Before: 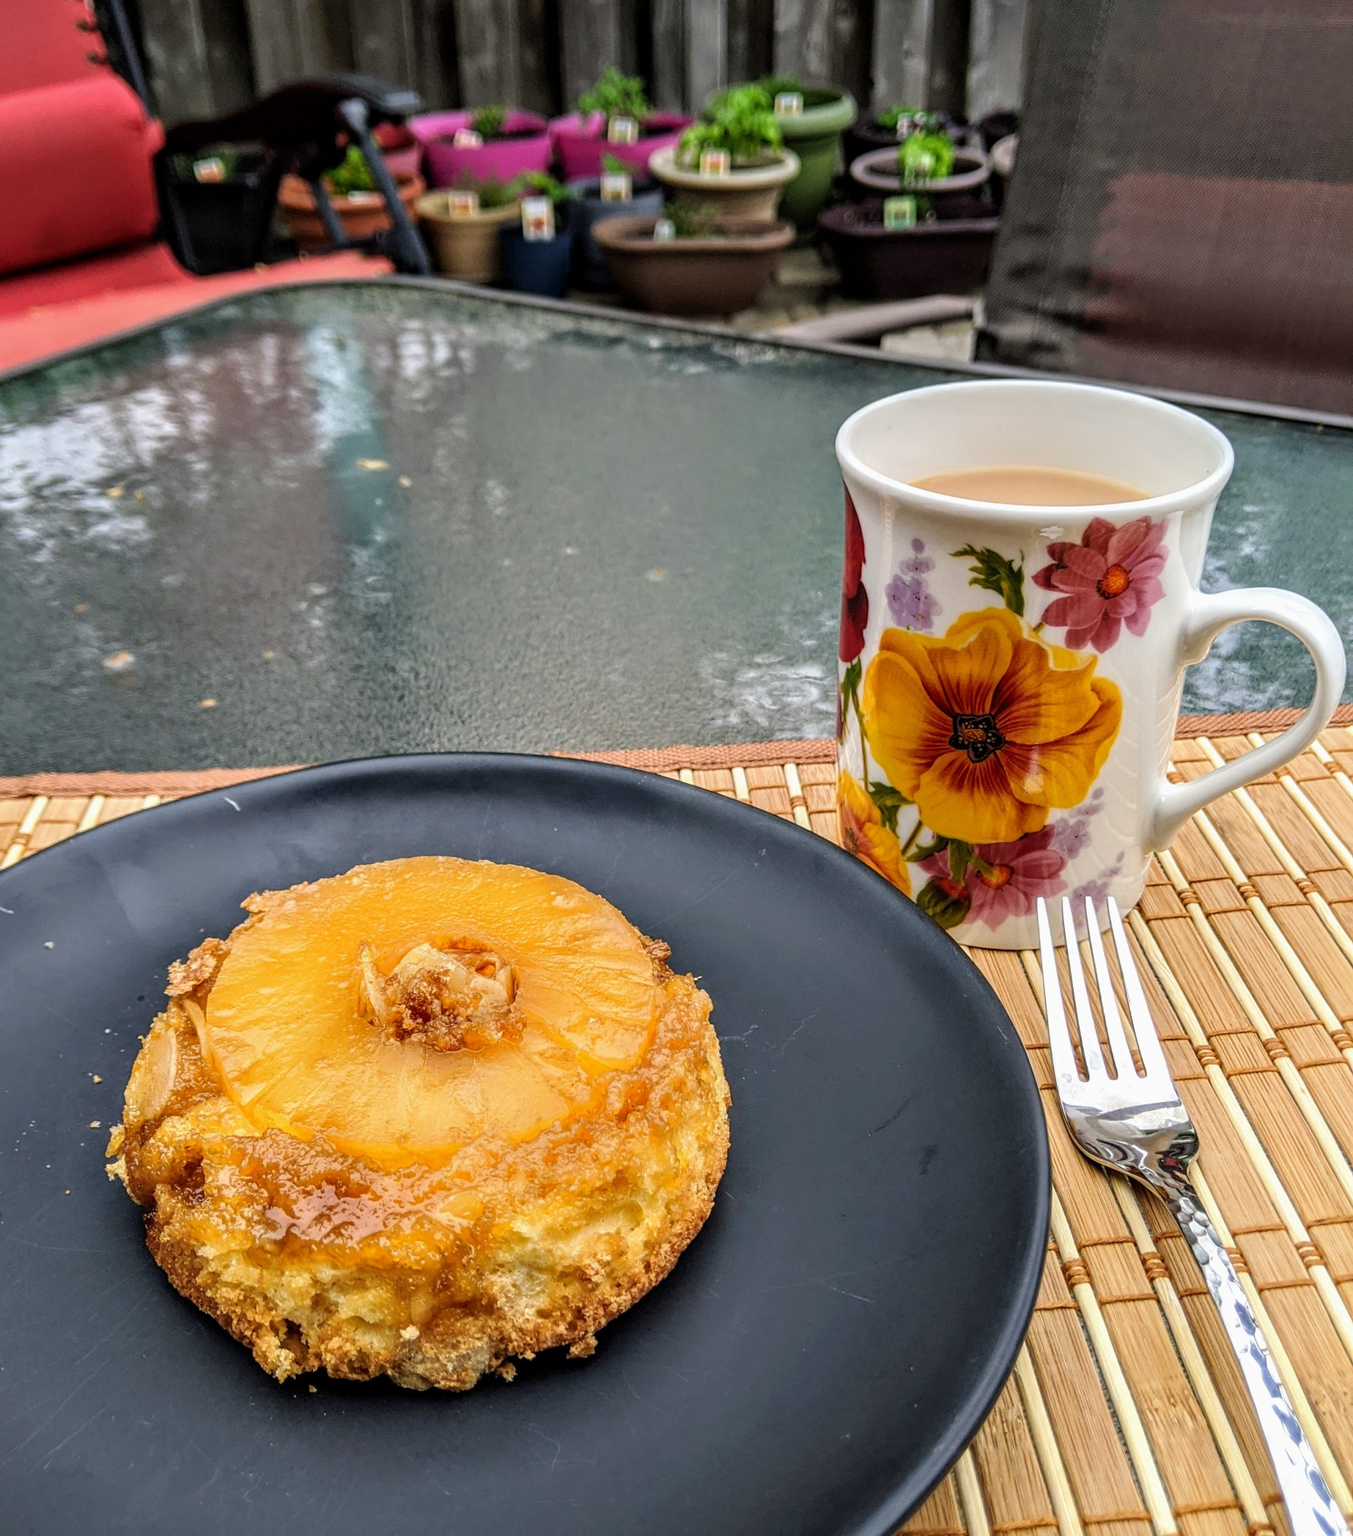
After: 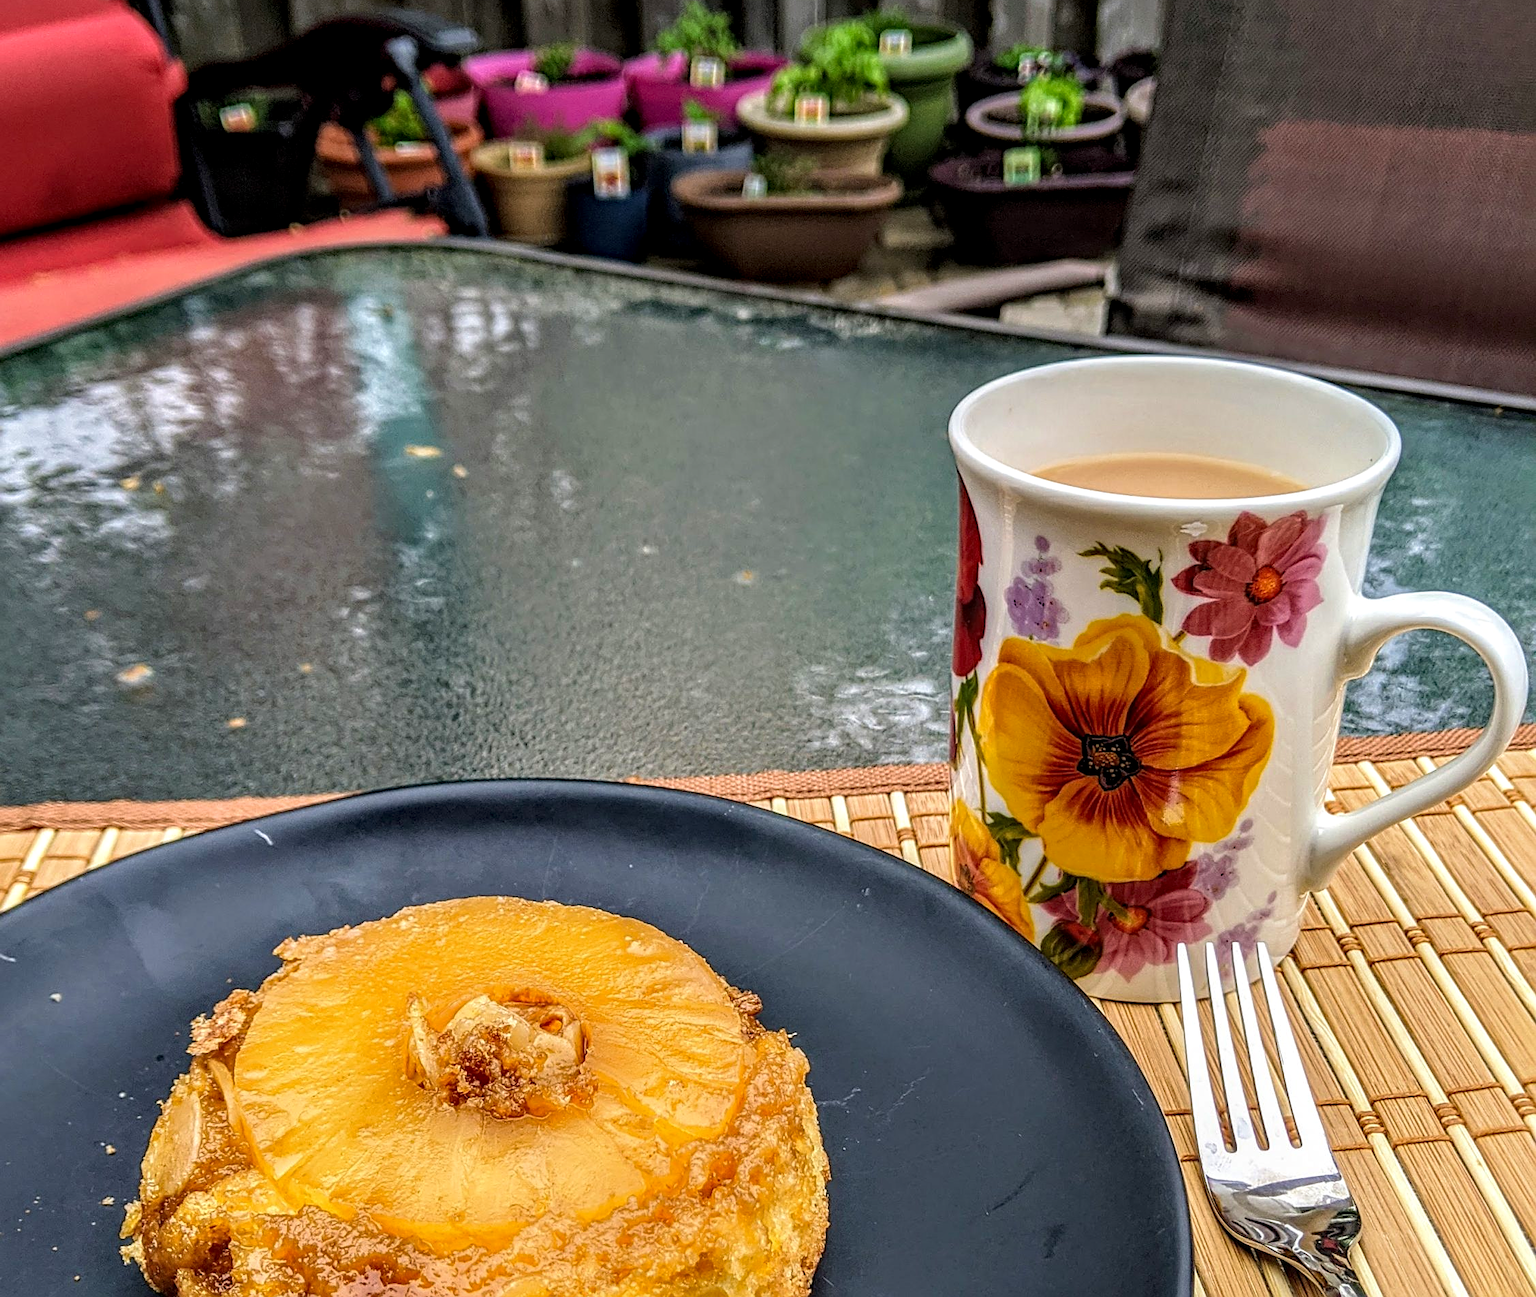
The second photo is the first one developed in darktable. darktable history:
velvia: strength 15.01%
local contrast: on, module defaults
sharpen: on, module defaults
haze removal: compatibility mode true, adaptive false
crop: top 4.344%, bottom 21.207%
